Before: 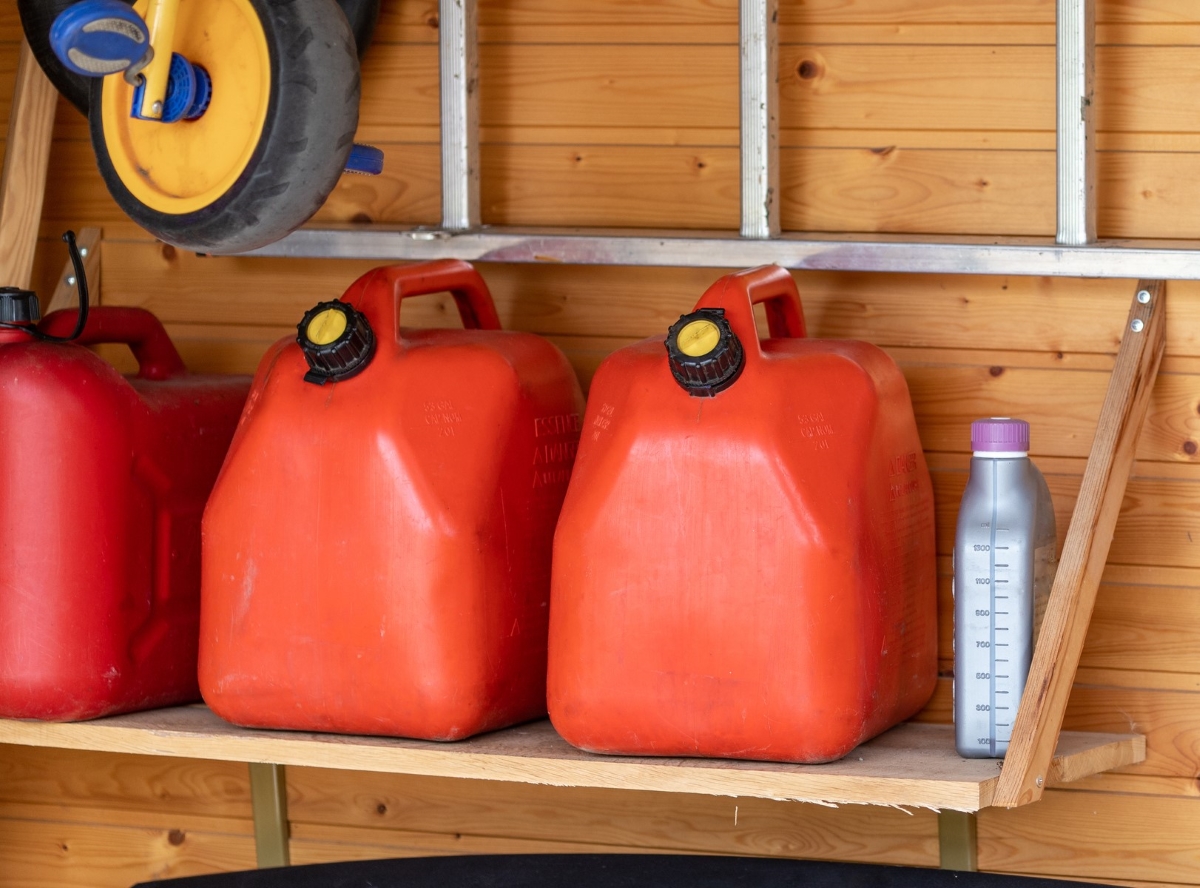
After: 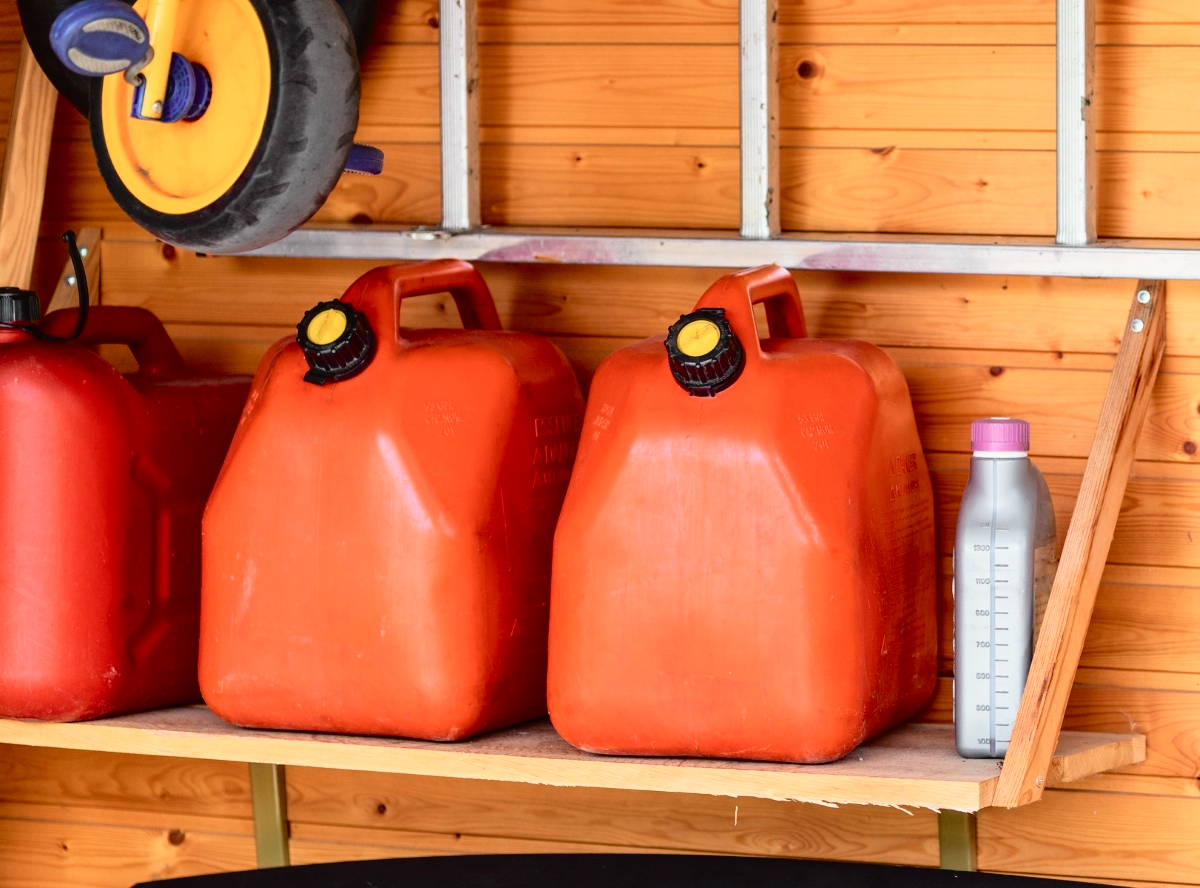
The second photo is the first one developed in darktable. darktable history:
tone curve: curves: ch0 [(0, 0.014) (0.17, 0.099) (0.392, 0.438) (0.725, 0.828) (0.872, 0.918) (1, 0.981)]; ch1 [(0, 0) (0.402, 0.36) (0.489, 0.491) (0.5, 0.503) (0.515, 0.52) (0.545, 0.574) (0.615, 0.662) (0.701, 0.725) (1, 1)]; ch2 [(0, 0) (0.42, 0.458) (0.485, 0.499) (0.503, 0.503) (0.531, 0.542) (0.561, 0.594) (0.644, 0.694) (0.717, 0.753) (1, 0.991)], color space Lab, independent channels, preserve colors none
